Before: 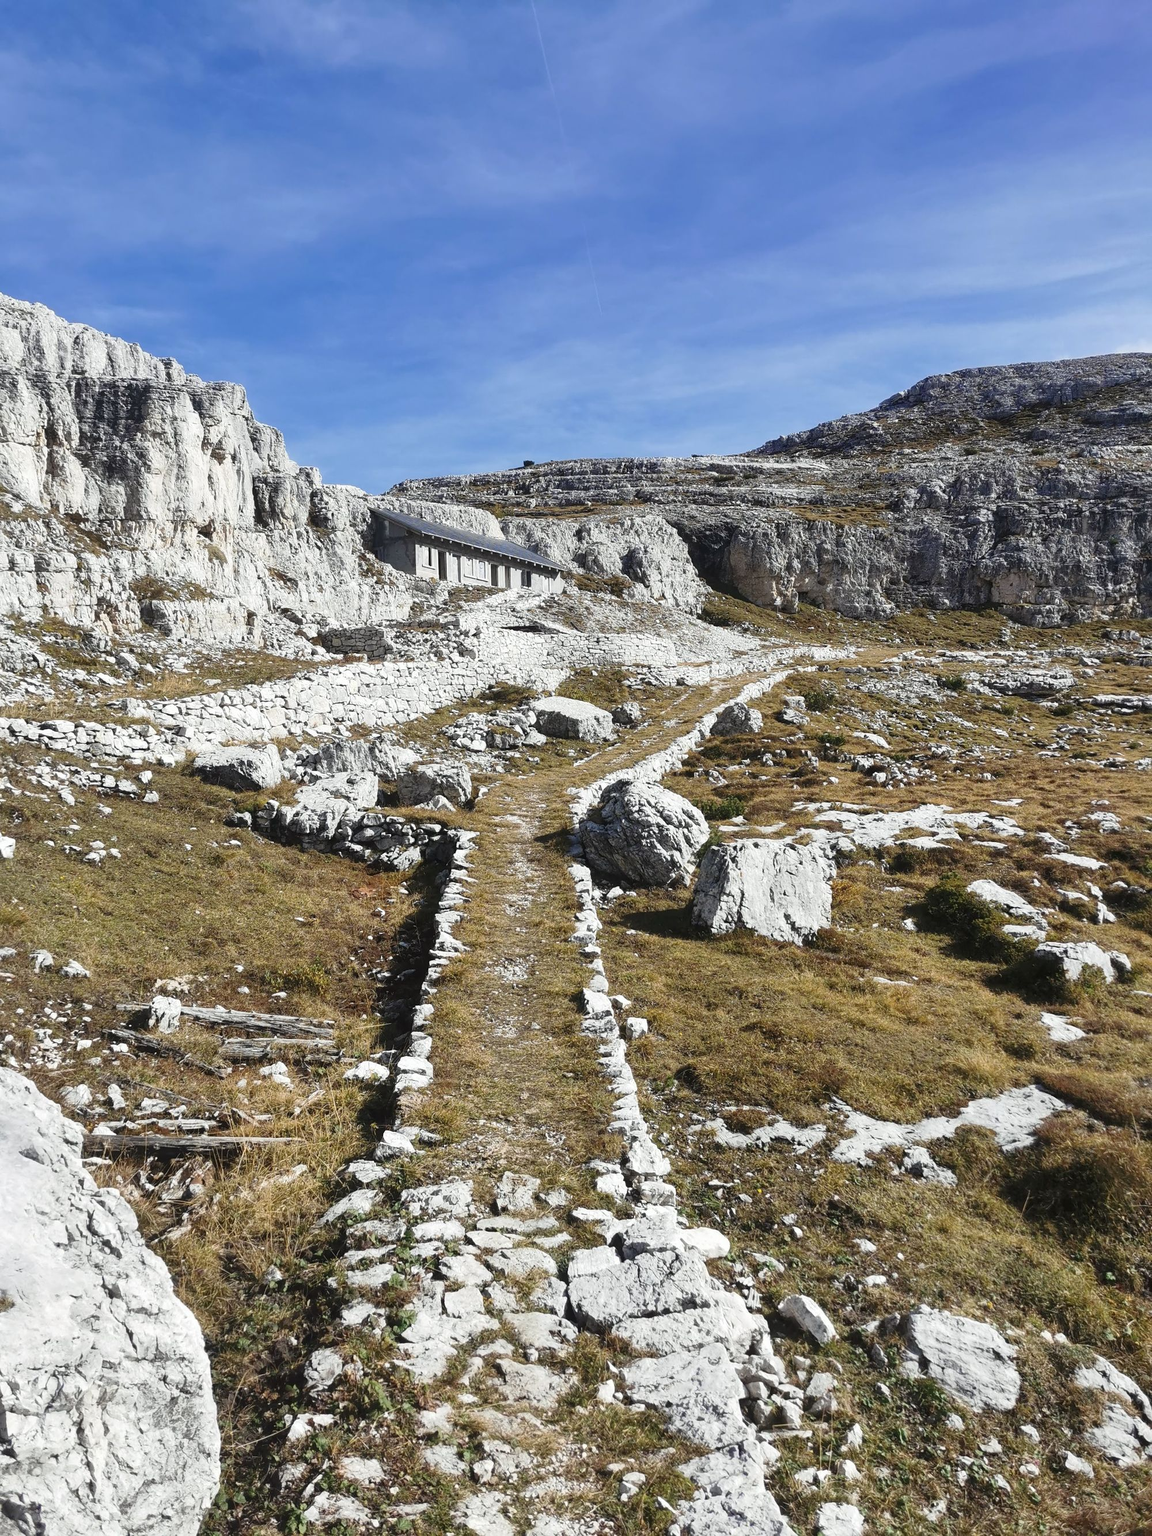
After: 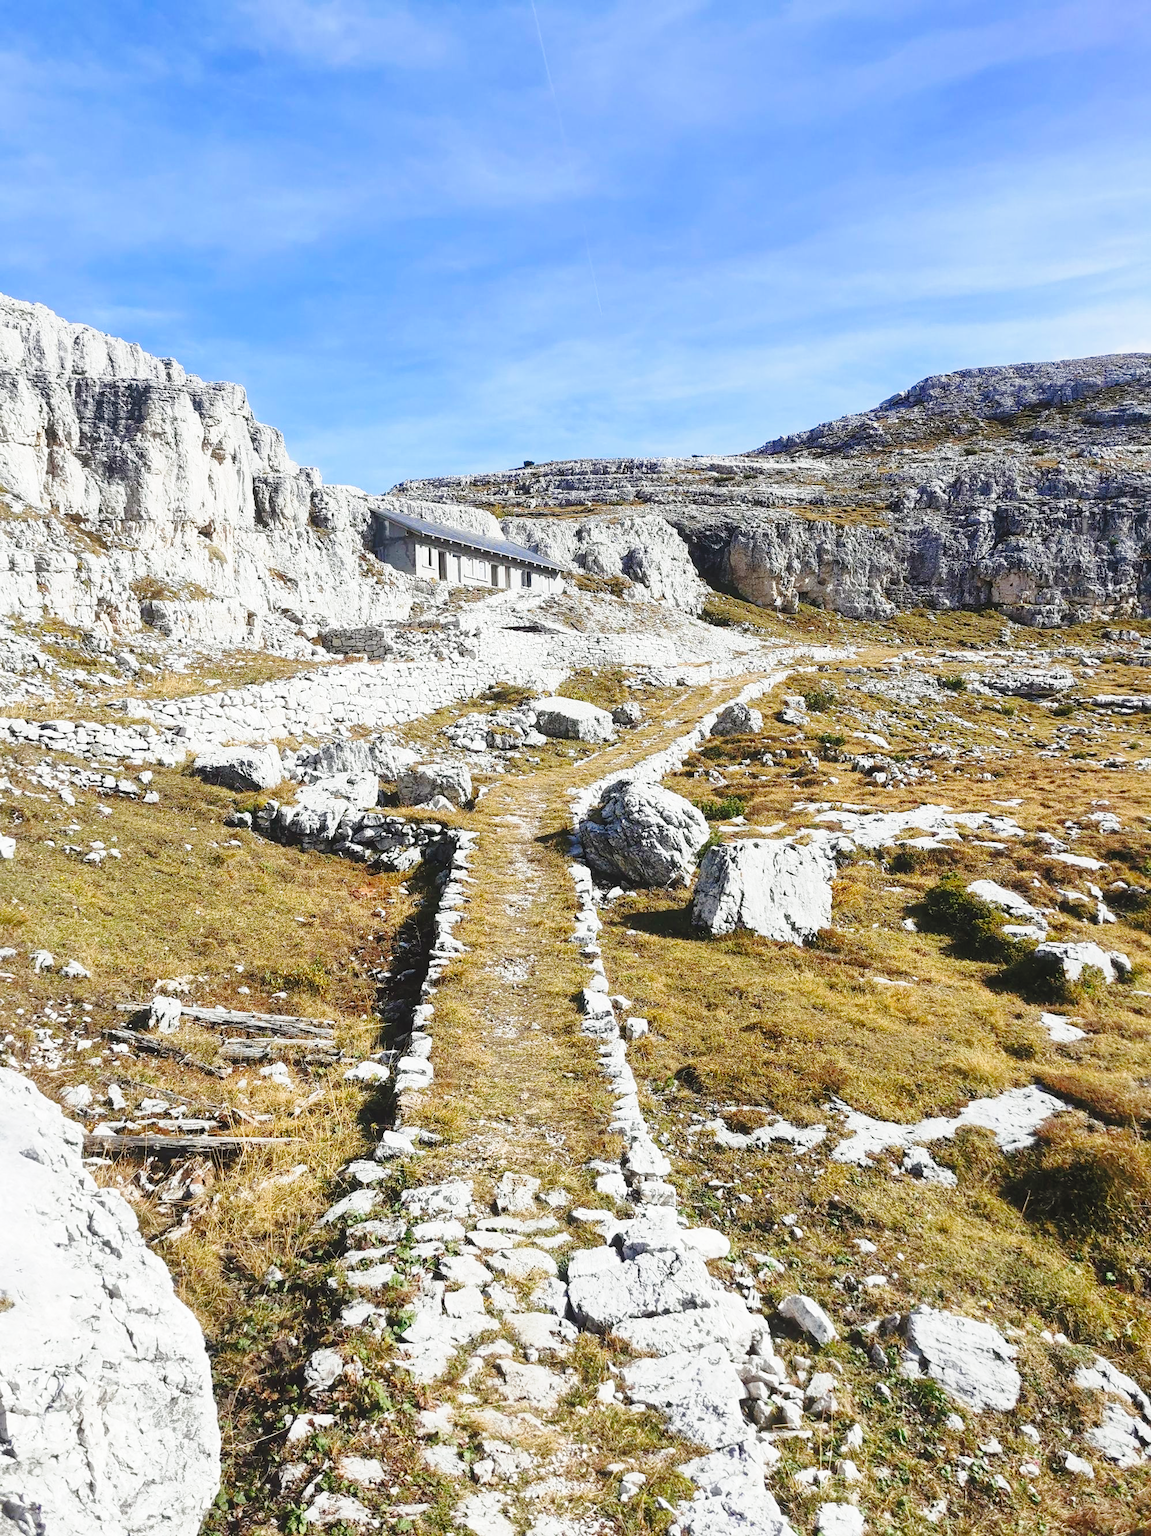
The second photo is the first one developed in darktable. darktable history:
contrast brightness saturation: saturation 0.18
base curve: curves: ch0 [(0, 0) (0.028, 0.03) (0.121, 0.232) (0.46, 0.748) (0.859, 0.968) (1, 1)], preserve colors none
velvia: strength 6%
contrast equalizer: y [[0.439, 0.44, 0.442, 0.457, 0.493, 0.498], [0.5 ×6], [0.5 ×6], [0 ×6], [0 ×6]], mix 0.59
